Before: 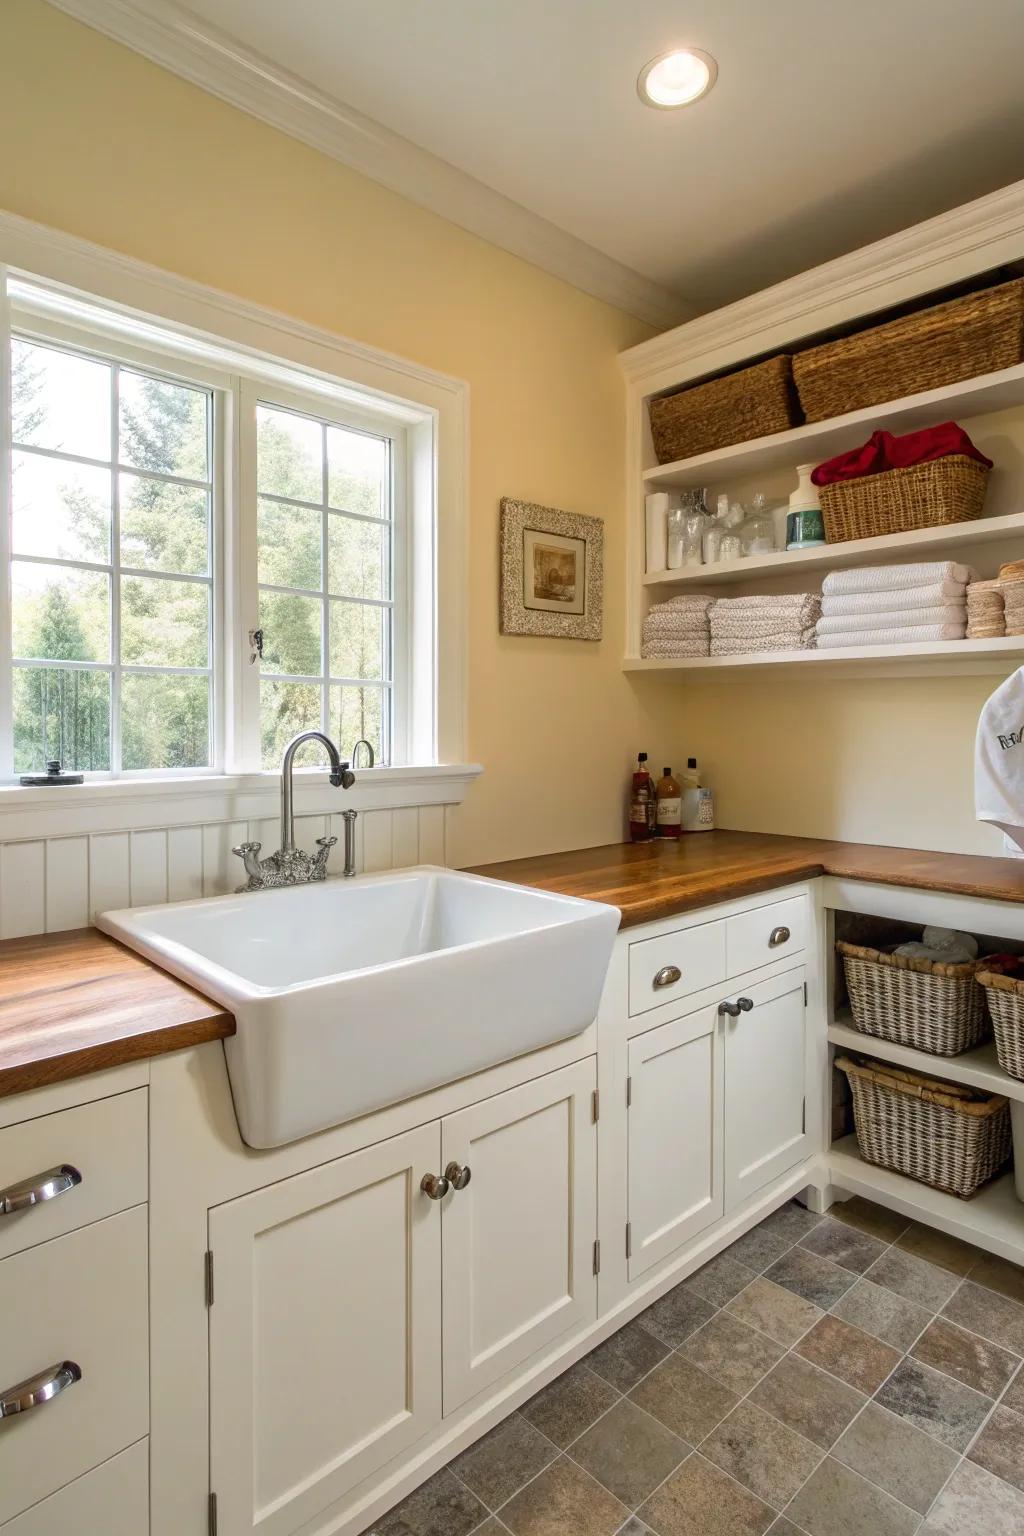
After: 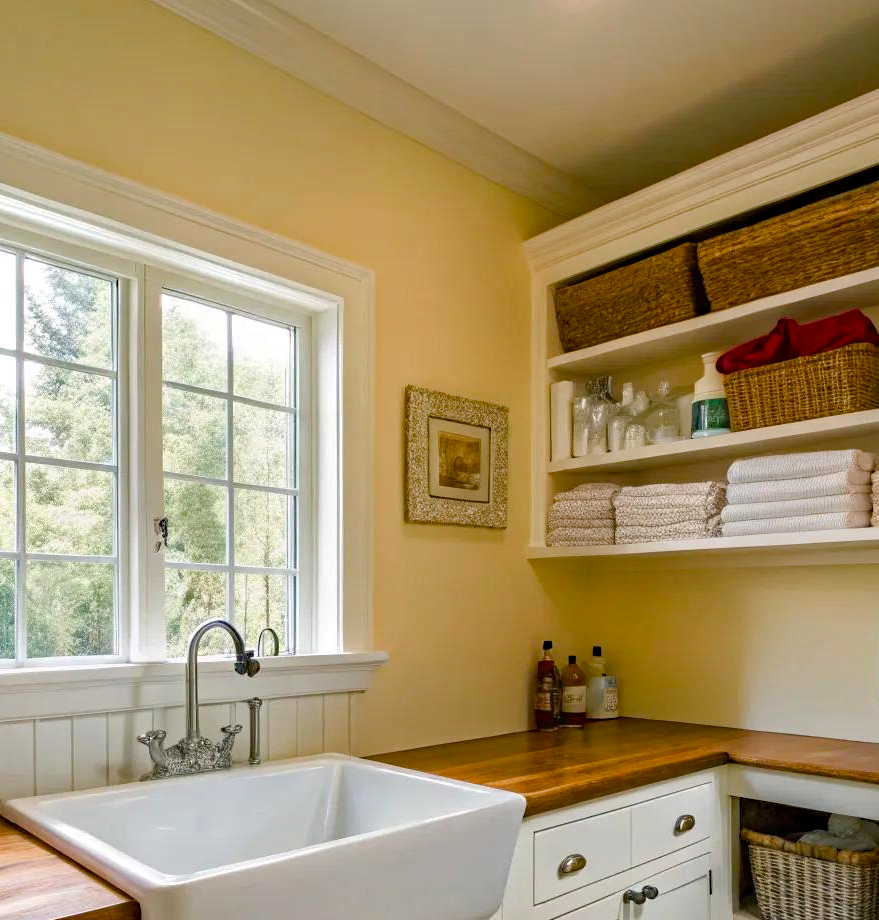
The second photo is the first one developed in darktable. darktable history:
color balance rgb: shadows lift › chroma 2.03%, shadows lift › hue 216.19°, perceptual saturation grading › global saturation 0.205%, perceptual saturation grading › highlights -18.049%, perceptual saturation grading › mid-tones 32.756%, perceptual saturation grading › shadows 50.298%
crop and rotate: left 9.35%, top 7.316%, right 4.802%, bottom 32.764%
haze removal: strength 0.298, distance 0.249, compatibility mode true, adaptive false
